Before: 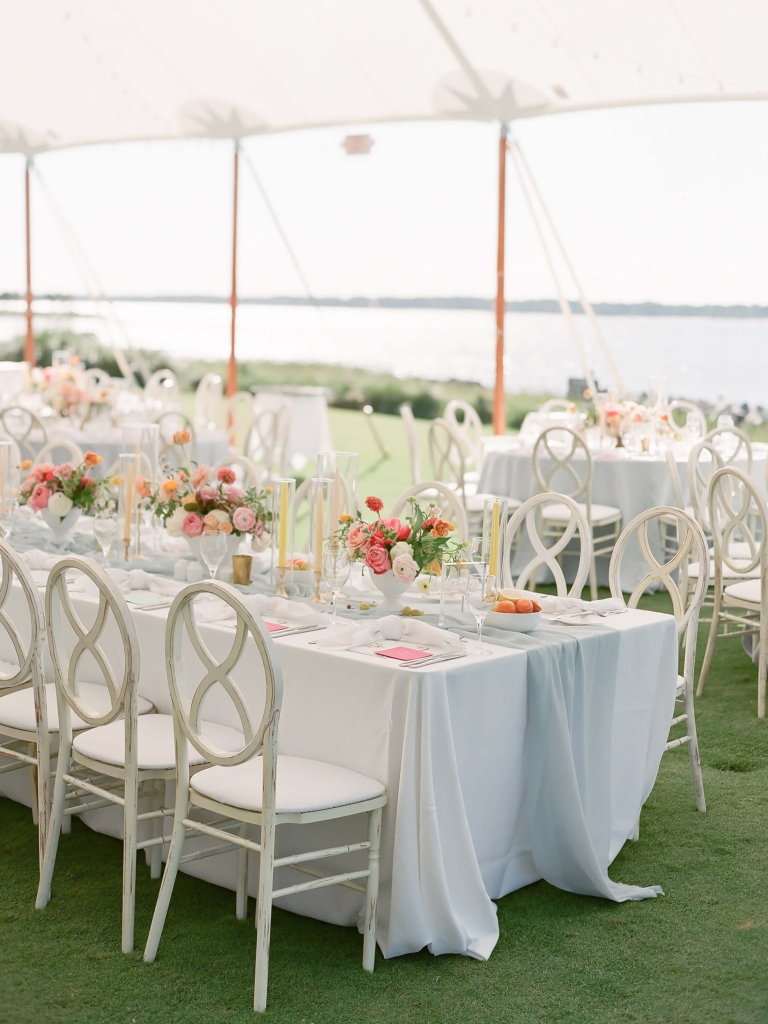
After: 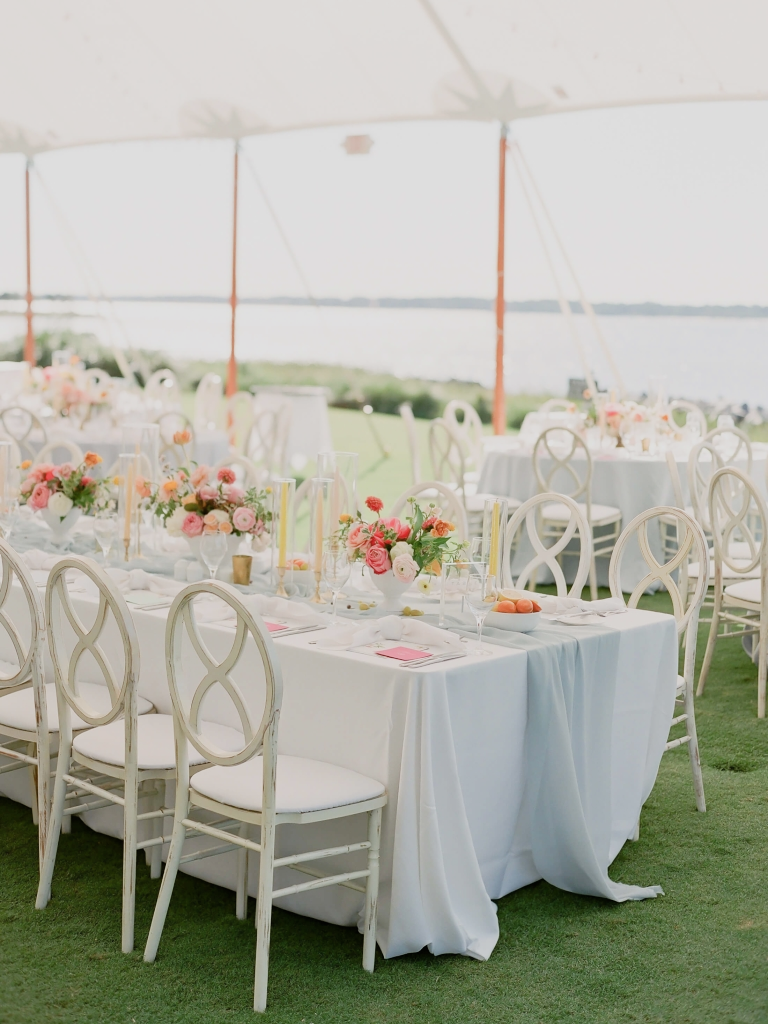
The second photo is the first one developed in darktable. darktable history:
levels: levels [0, 0.476, 0.951]
filmic rgb: black relative exposure -7.65 EV, white relative exposure 4.56 EV, hardness 3.61
